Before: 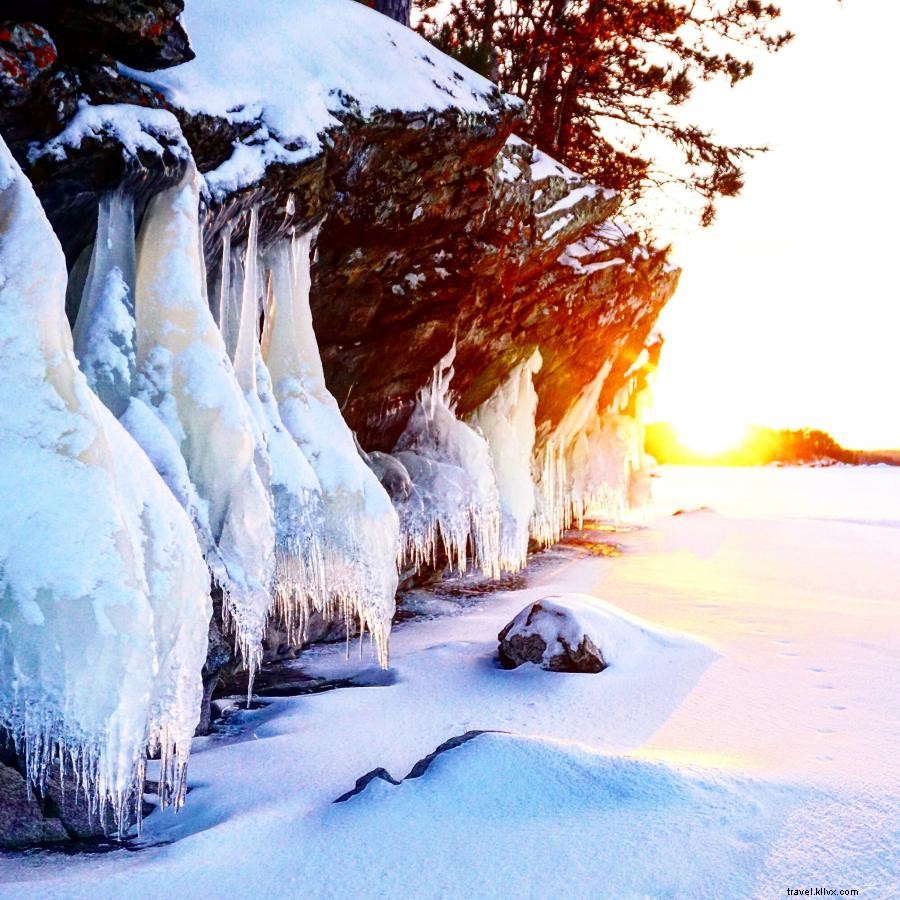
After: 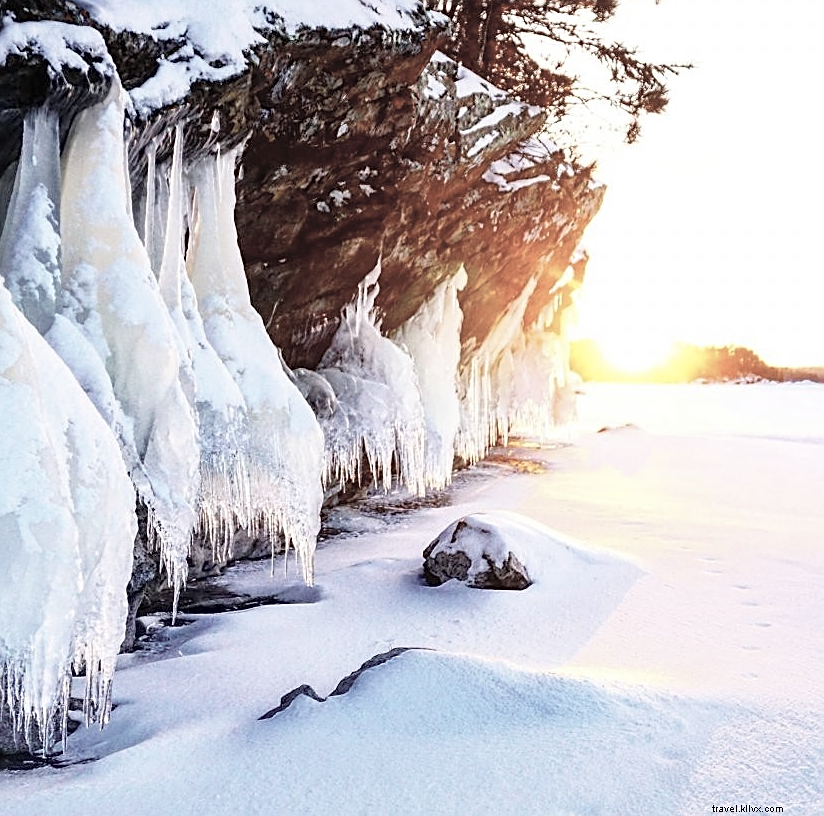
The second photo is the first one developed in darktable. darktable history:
sharpen: on, module defaults
crop and rotate: left 8.373%, top 9.251%
contrast brightness saturation: brightness 0.188, saturation -0.512
